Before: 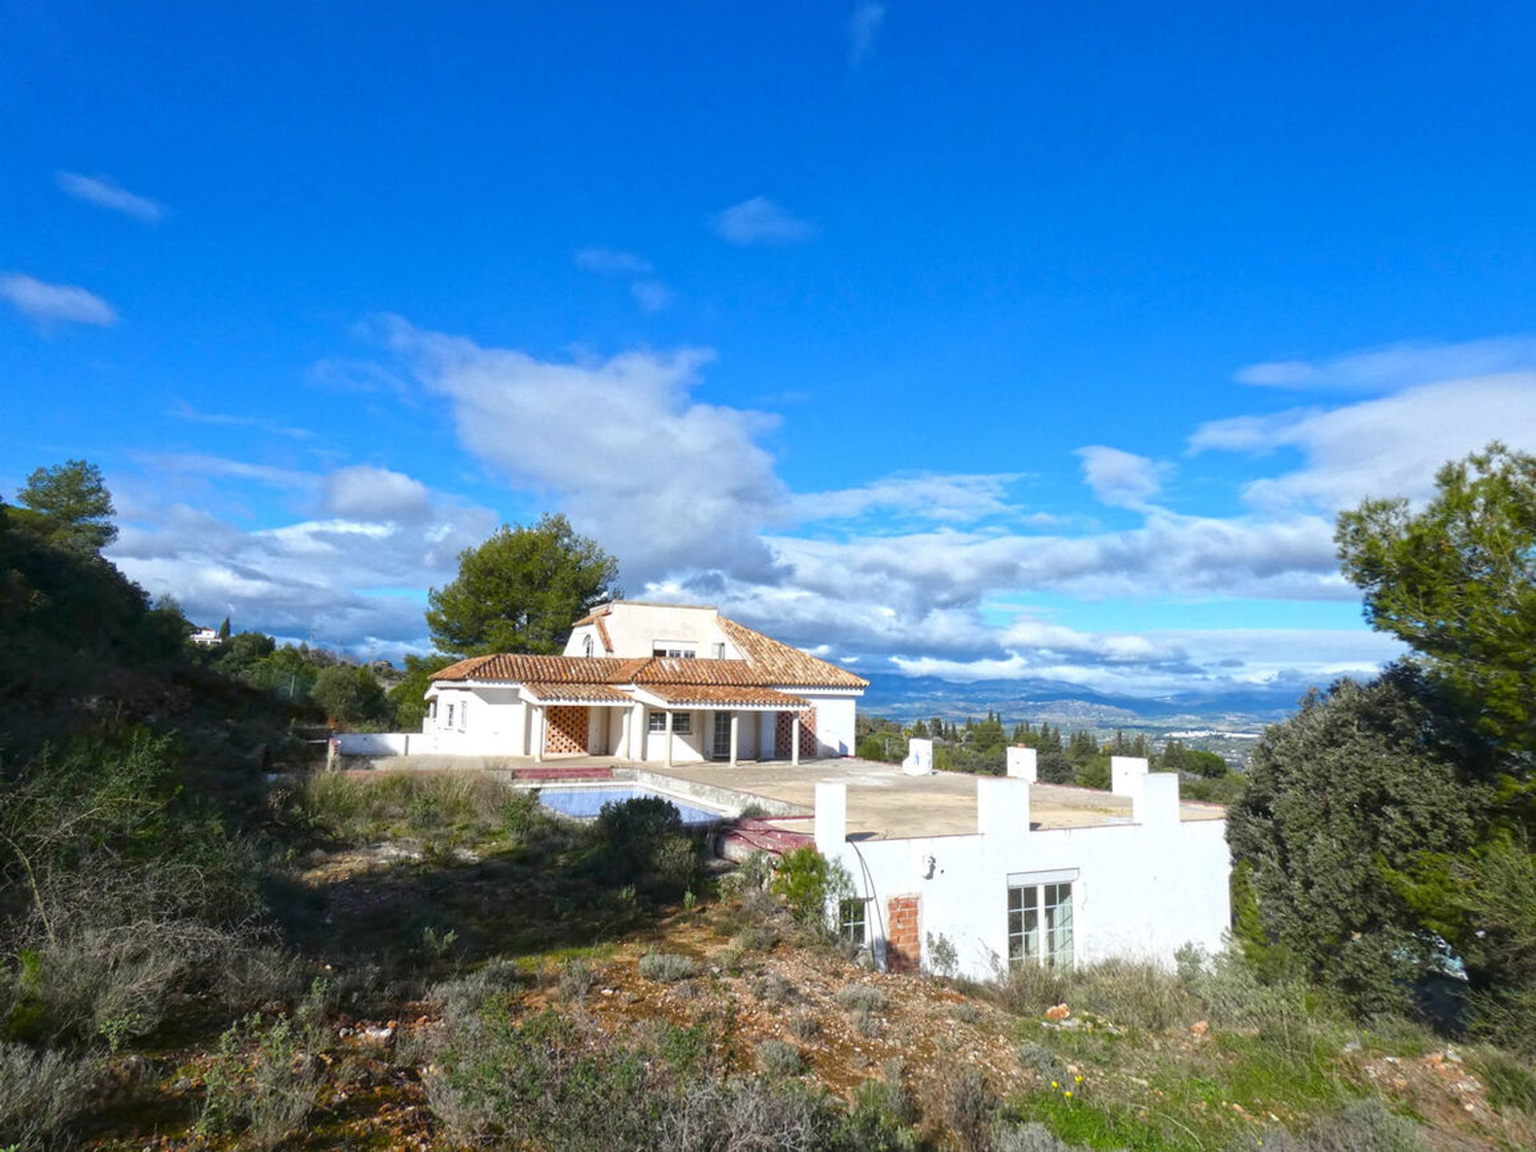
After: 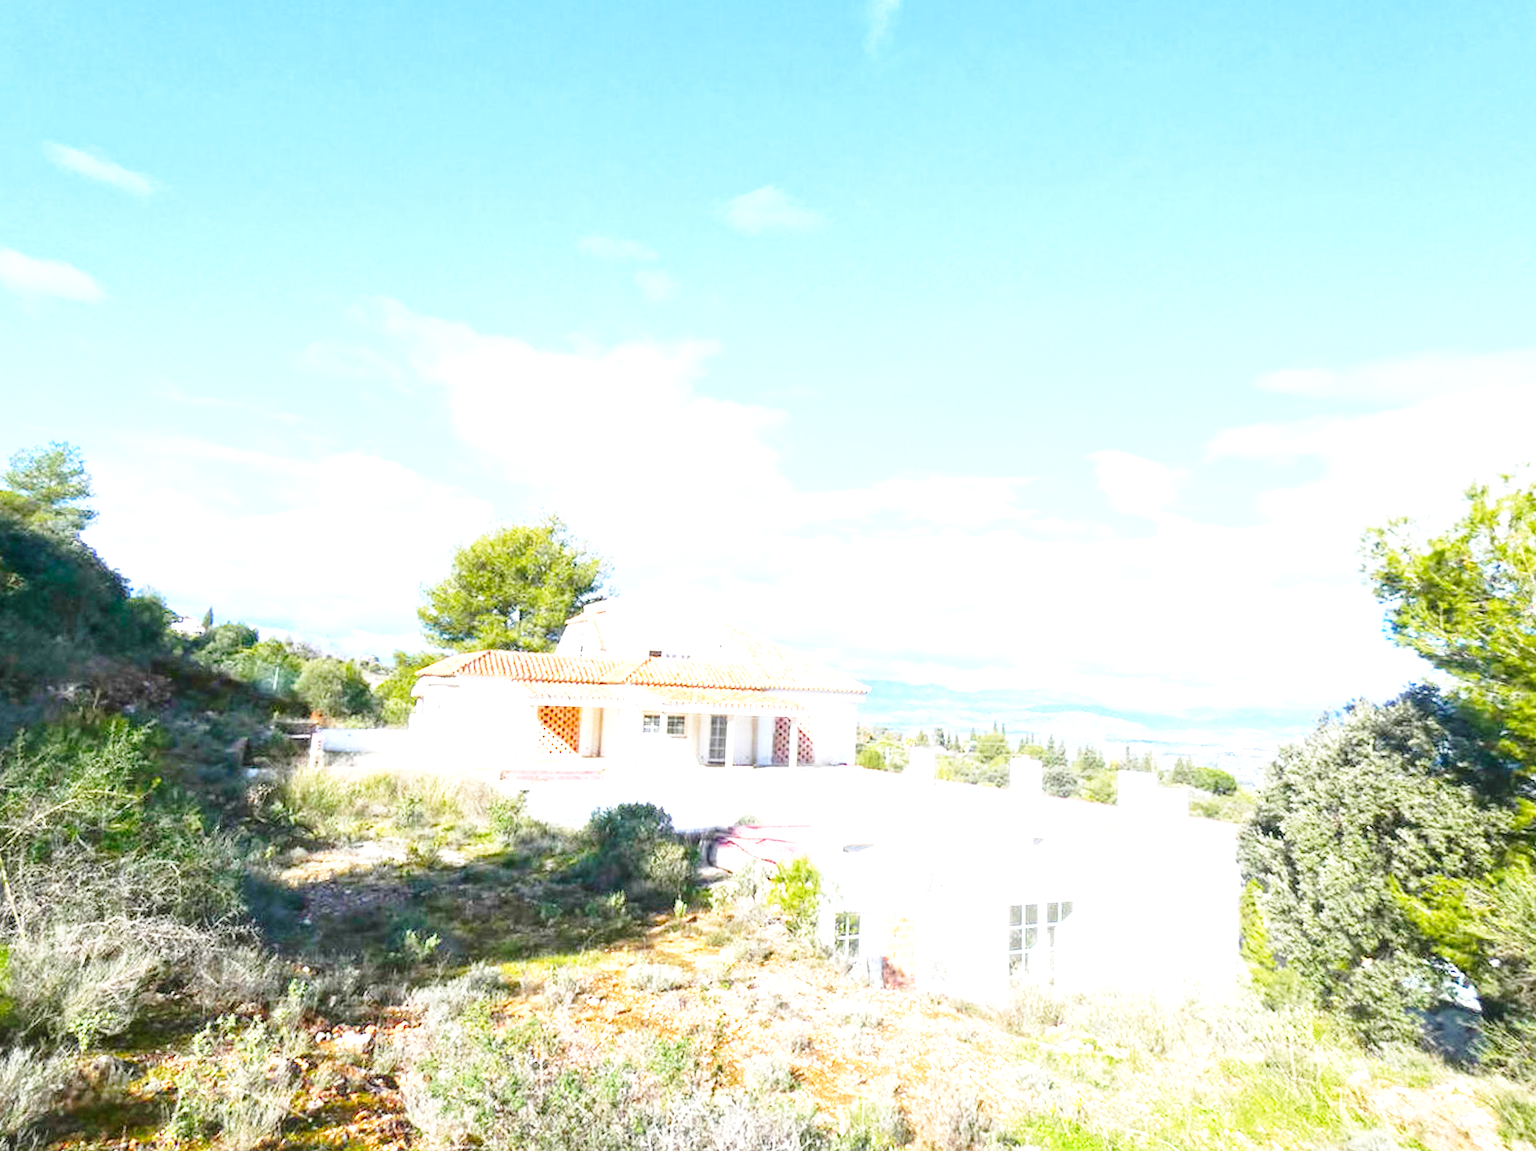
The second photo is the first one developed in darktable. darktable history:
crop and rotate: angle -1.34°
exposure: exposure 2.032 EV, compensate highlight preservation false
base curve: curves: ch0 [(0, 0) (0.028, 0.03) (0.121, 0.232) (0.46, 0.748) (0.859, 0.968) (1, 1)], preserve colors none
